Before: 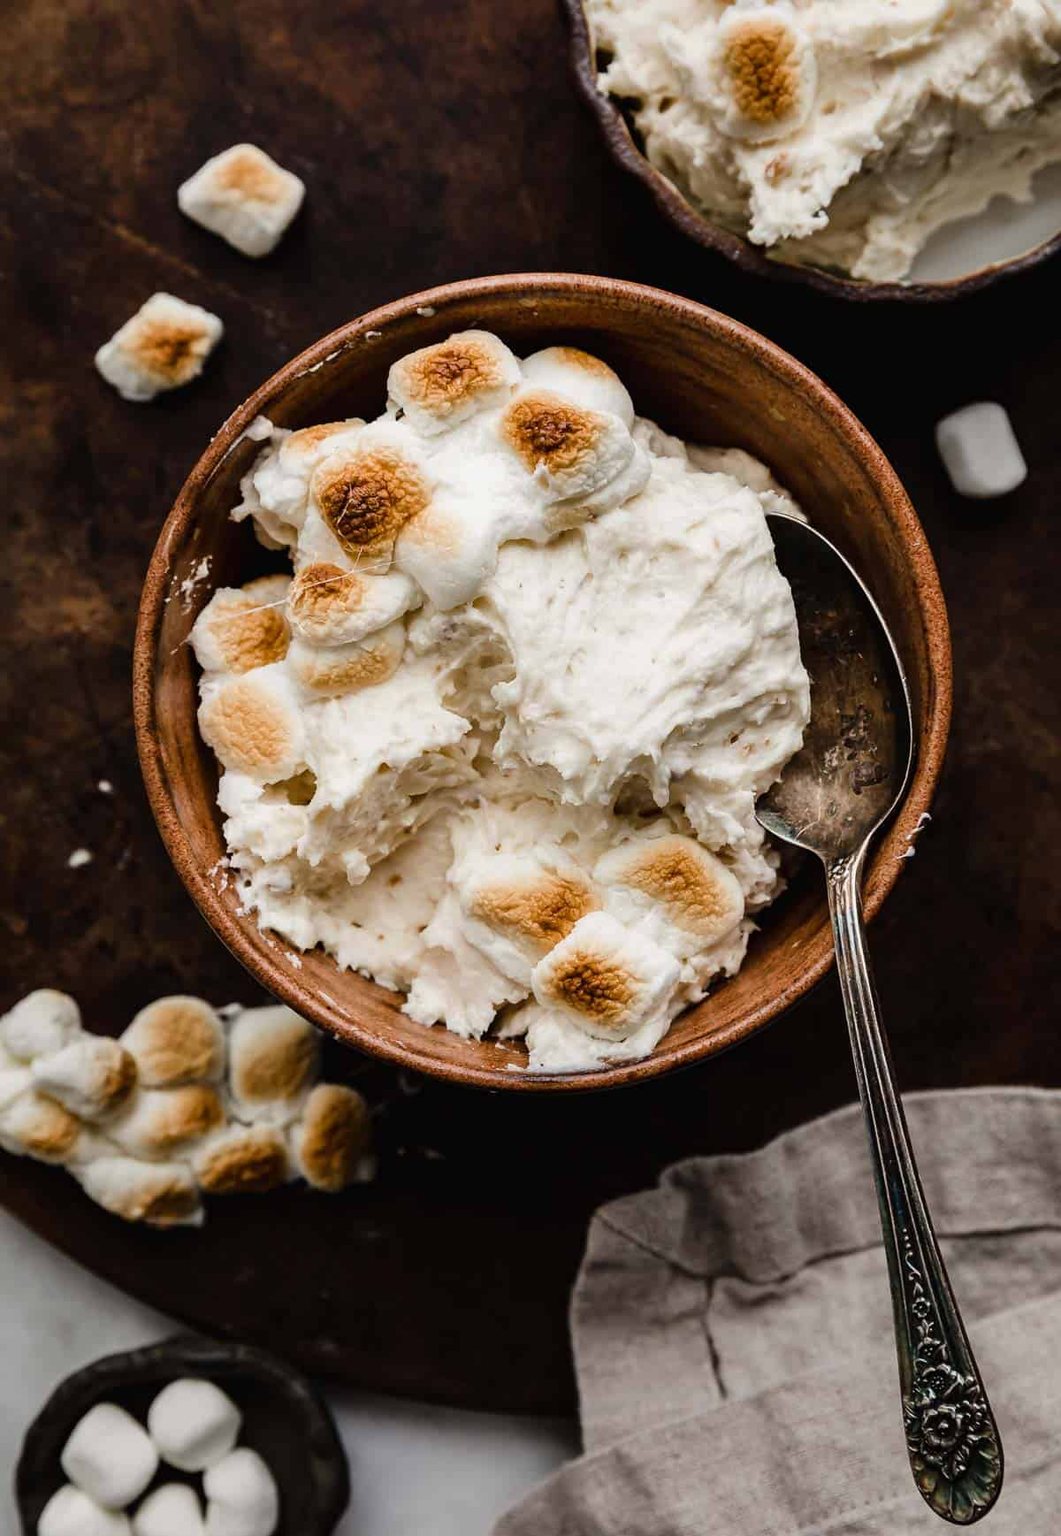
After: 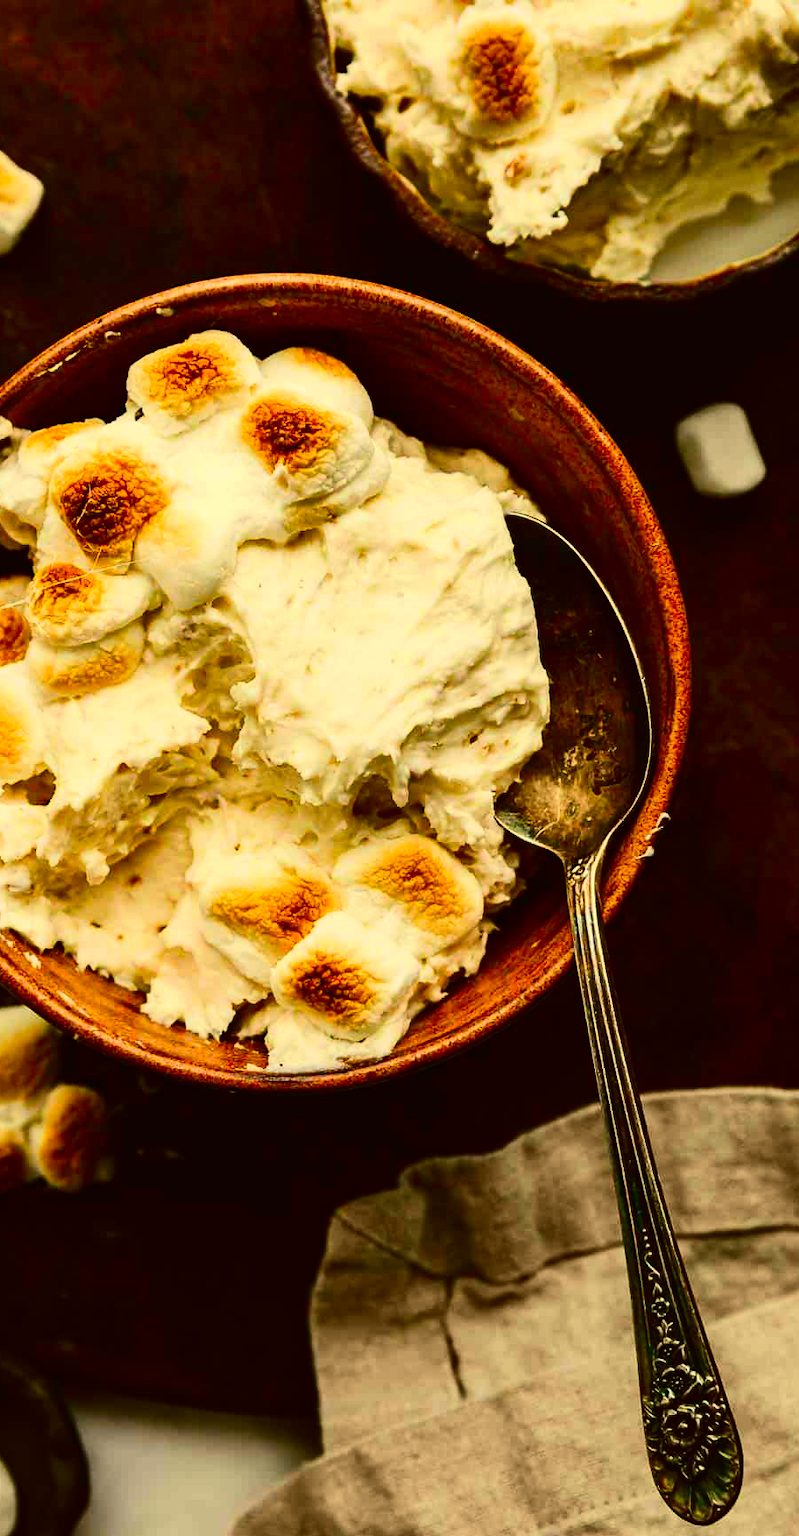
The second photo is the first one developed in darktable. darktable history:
crop and rotate: left 24.6%
contrast brightness saturation: contrast 0.26, brightness 0.02, saturation 0.87
color correction: highlights a* 0.162, highlights b* 29.53, shadows a* -0.162, shadows b* 21.09
